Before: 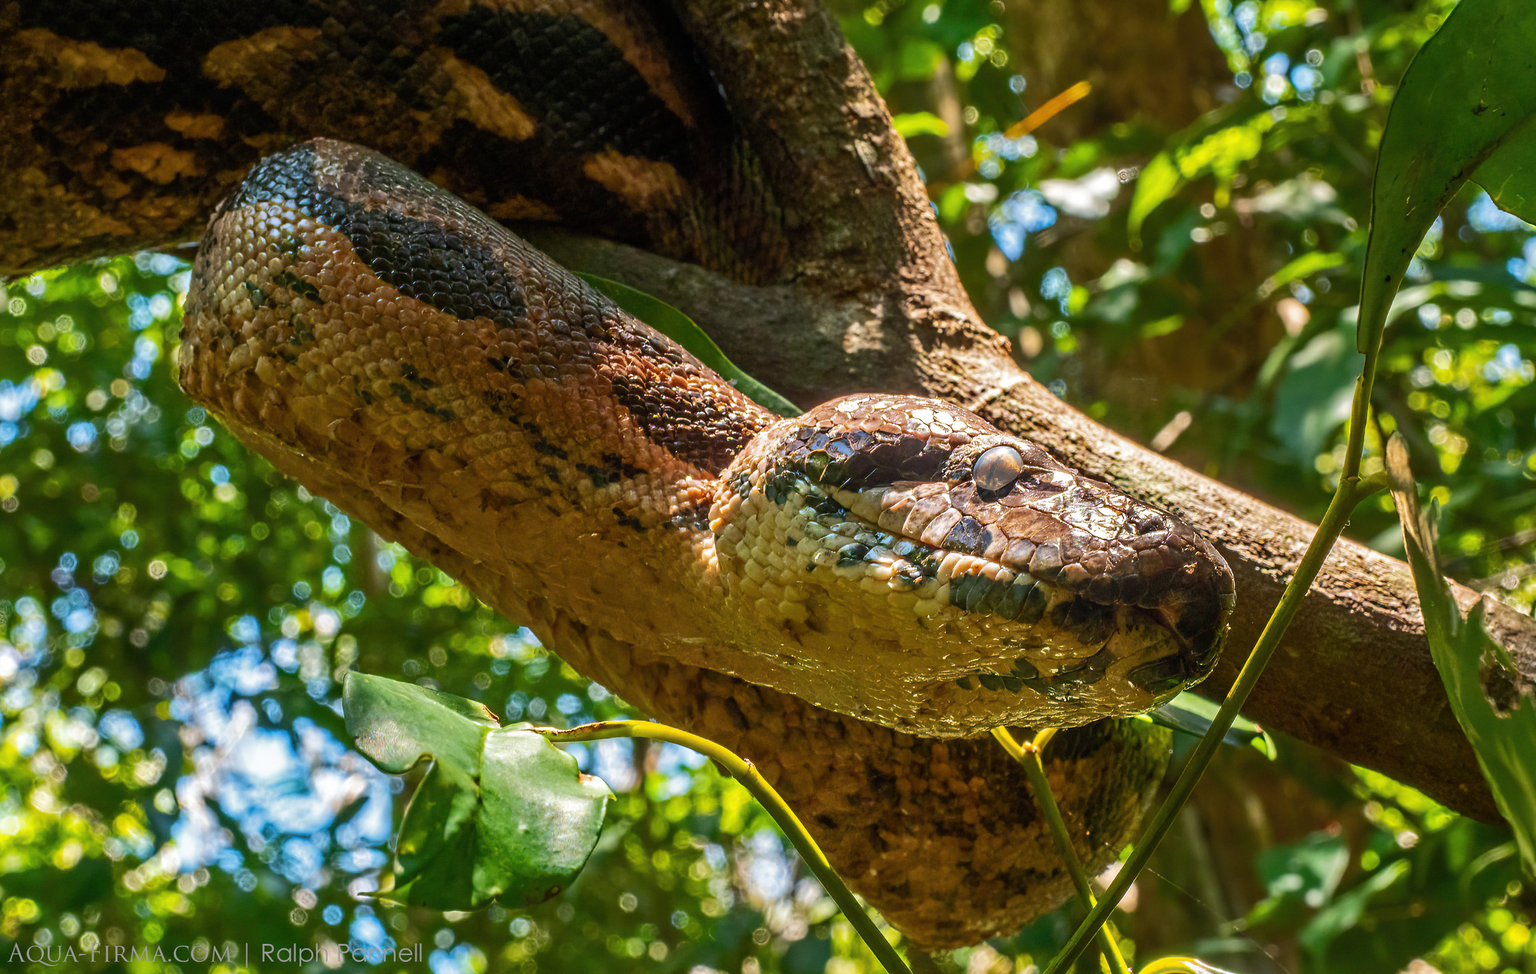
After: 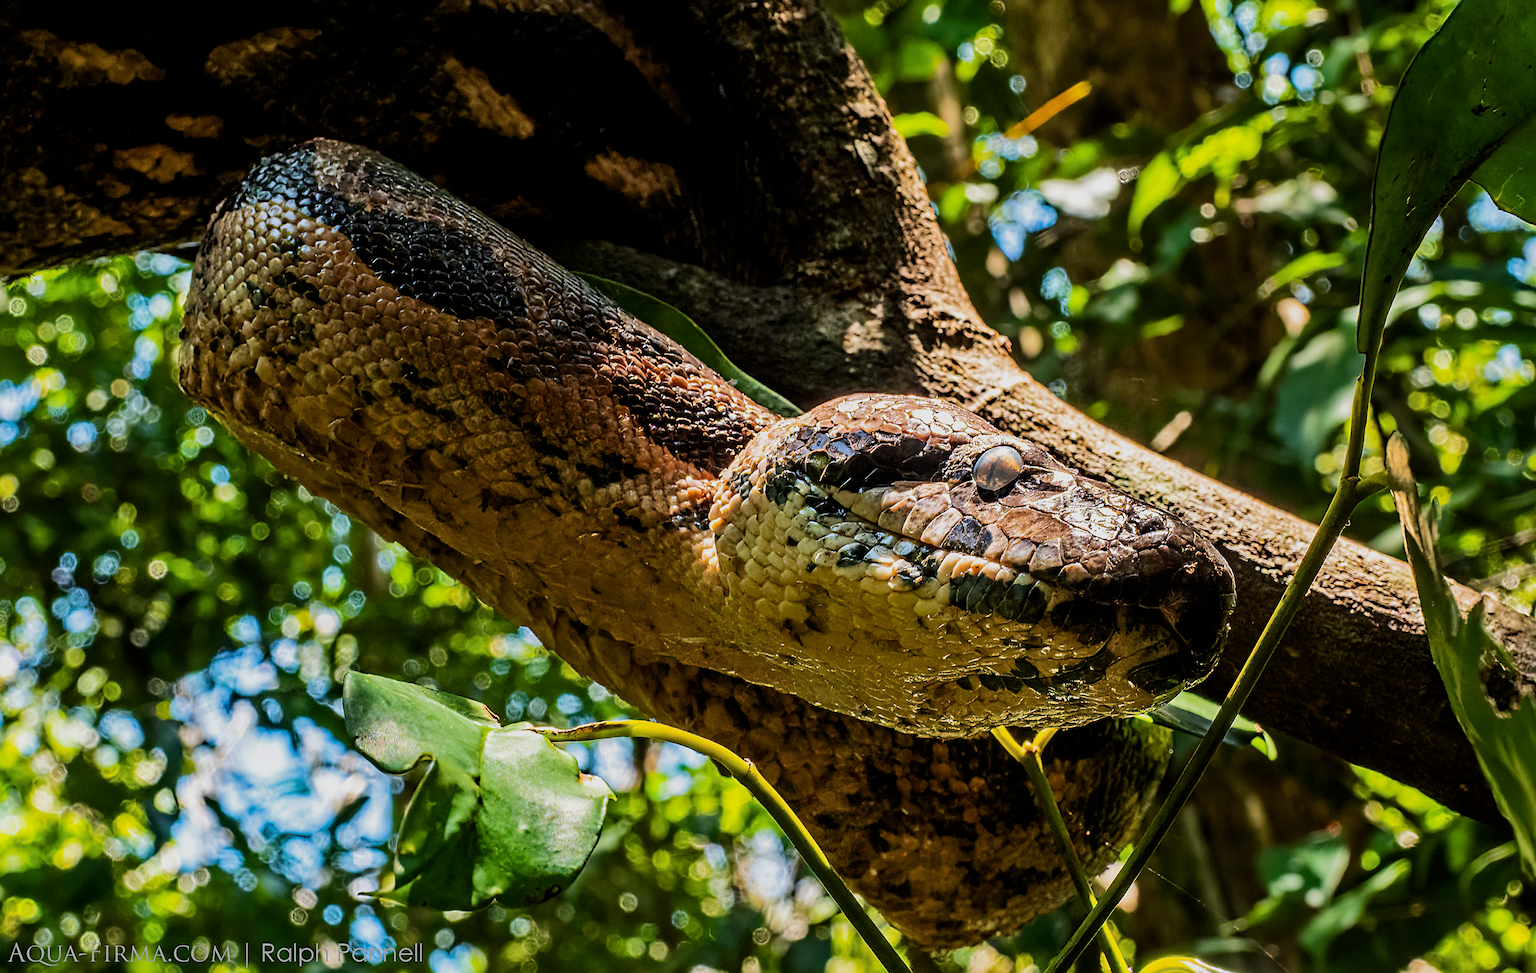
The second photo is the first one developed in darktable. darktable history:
filmic rgb: black relative exposure -5 EV, hardness 2.88, contrast 1.3, highlights saturation mix -30%
haze removal: compatibility mode true, adaptive false
sharpen: on, module defaults
